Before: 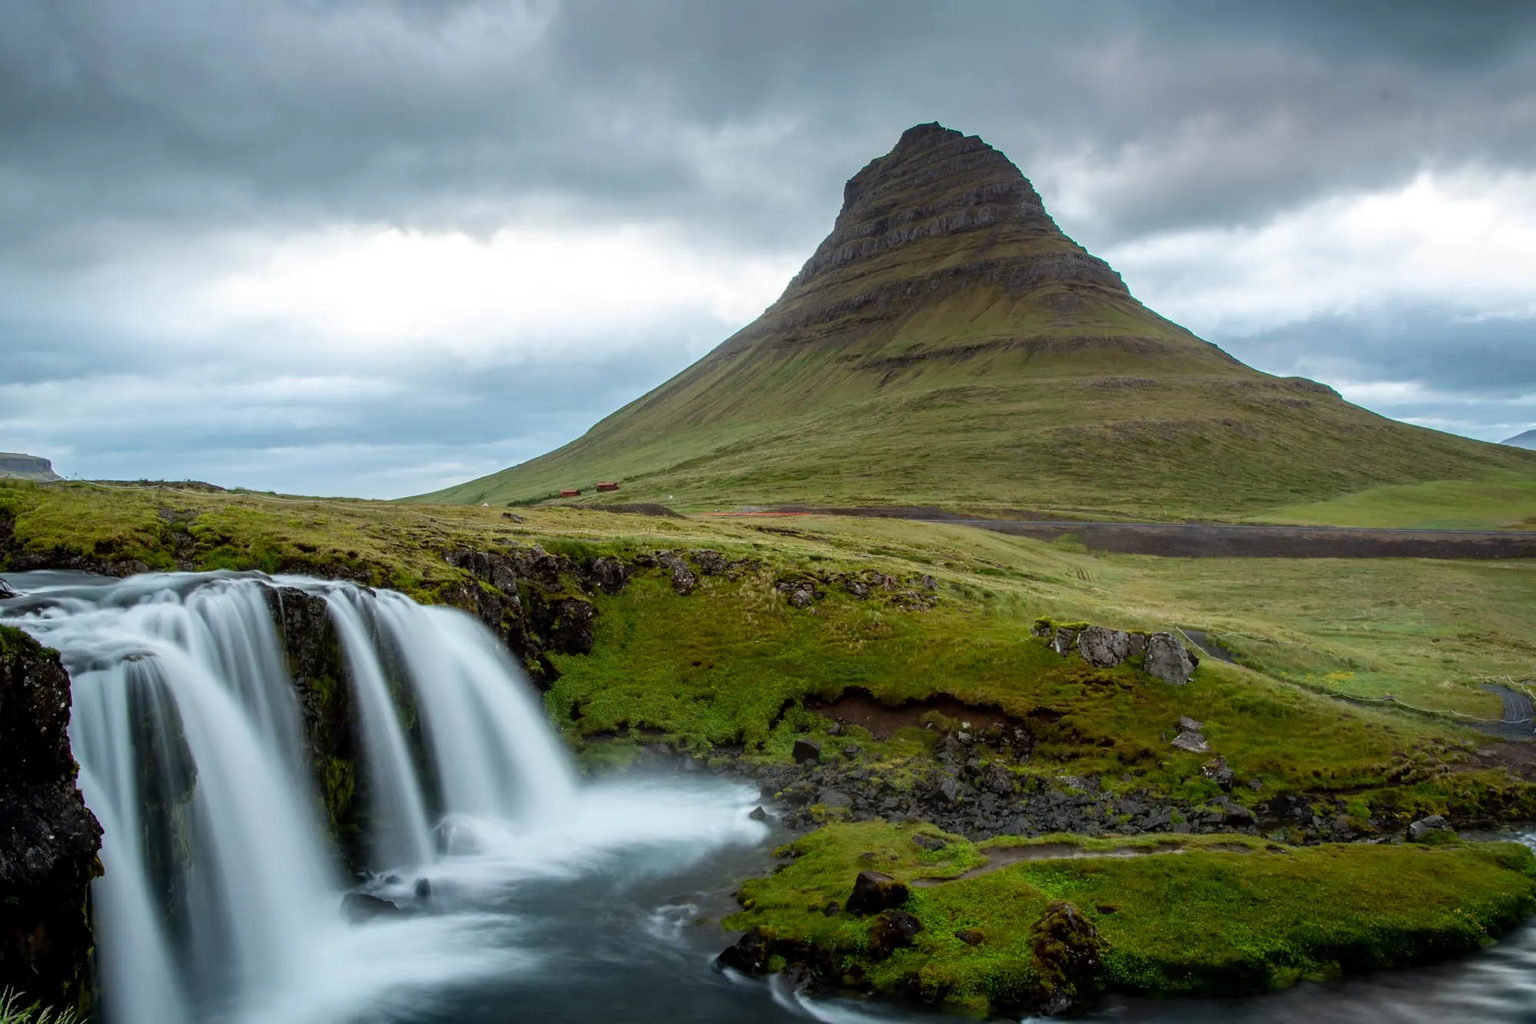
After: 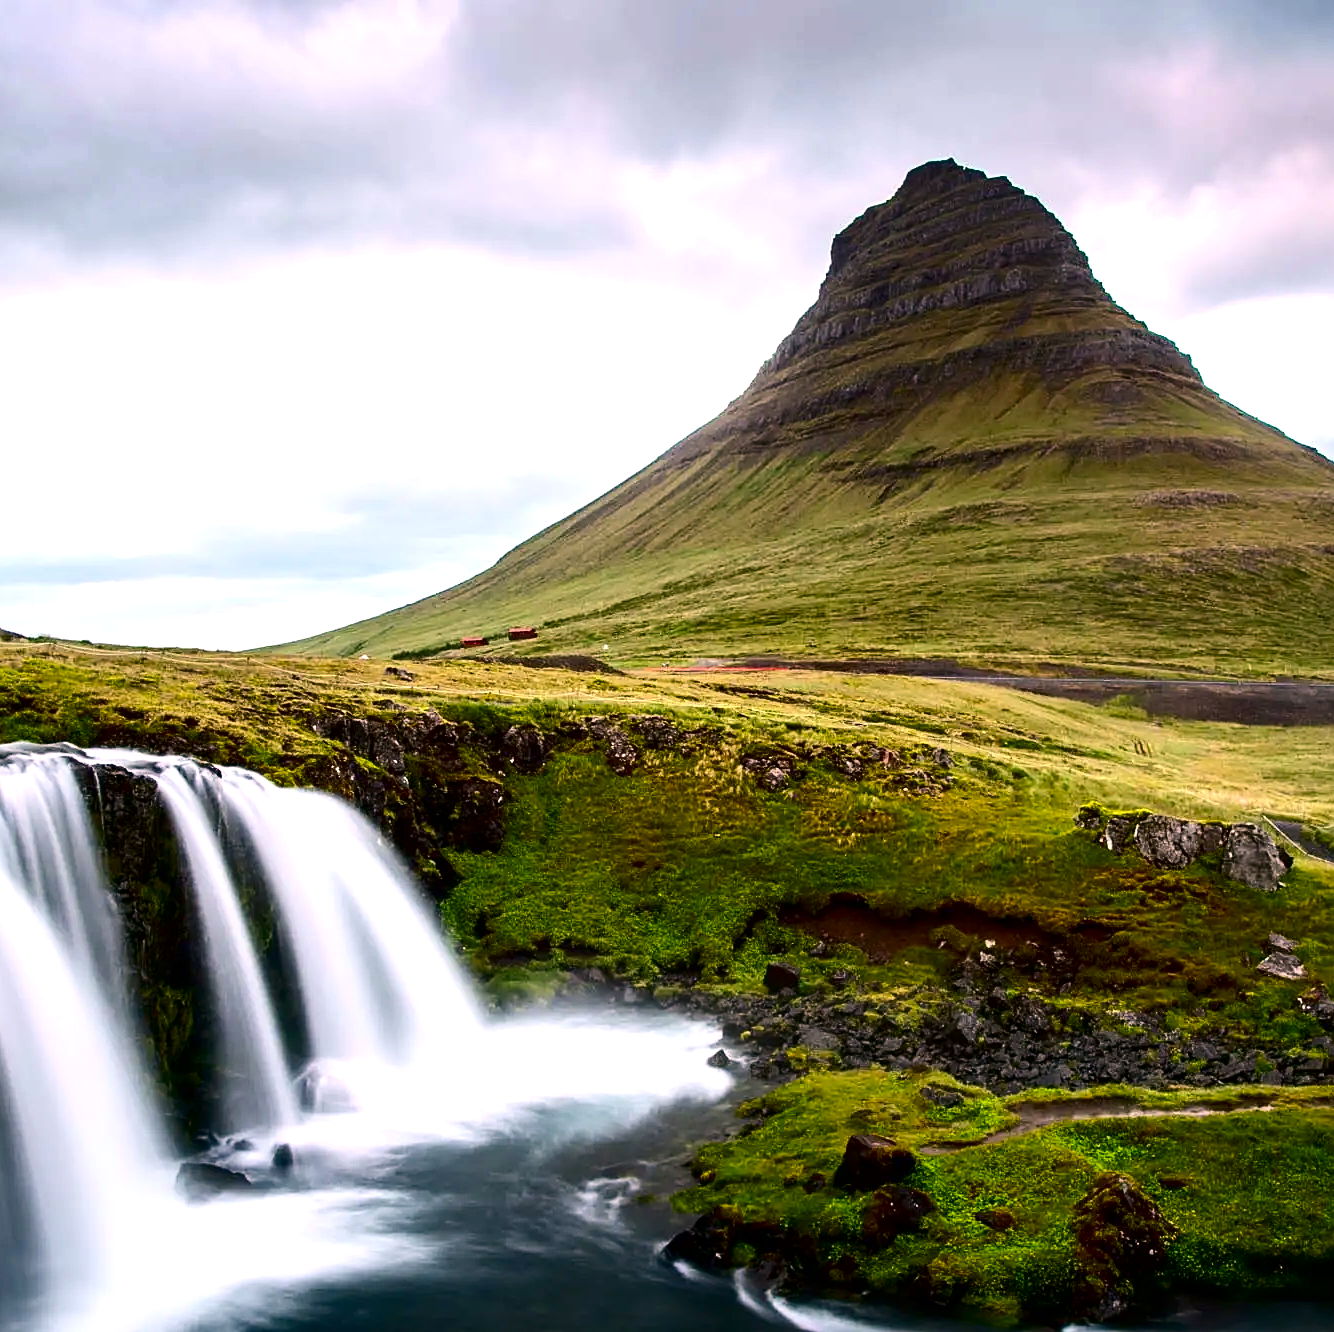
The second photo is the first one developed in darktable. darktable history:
contrast brightness saturation: contrast 0.223, brightness -0.19, saturation 0.238
exposure: black level correction 0, exposure 0.952 EV, compensate highlight preservation false
color correction: highlights a* 14.69, highlights b* 4.7
crop and rotate: left 13.413%, right 19.871%
tone equalizer: edges refinement/feathering 500, mask exposure compensation -1.57 EV, preserve details no
sharpen: on, module defaults
